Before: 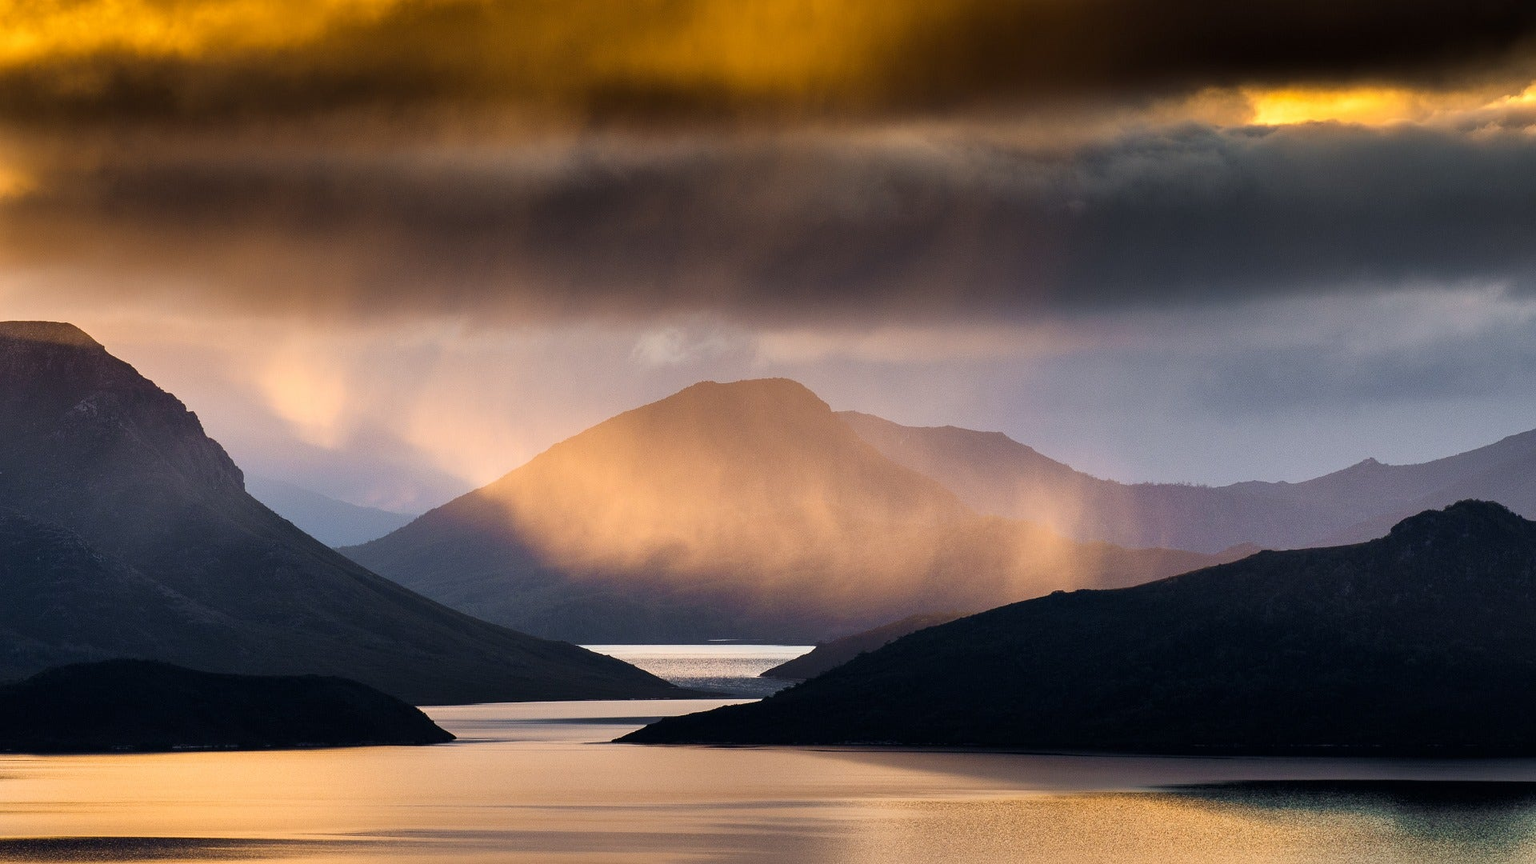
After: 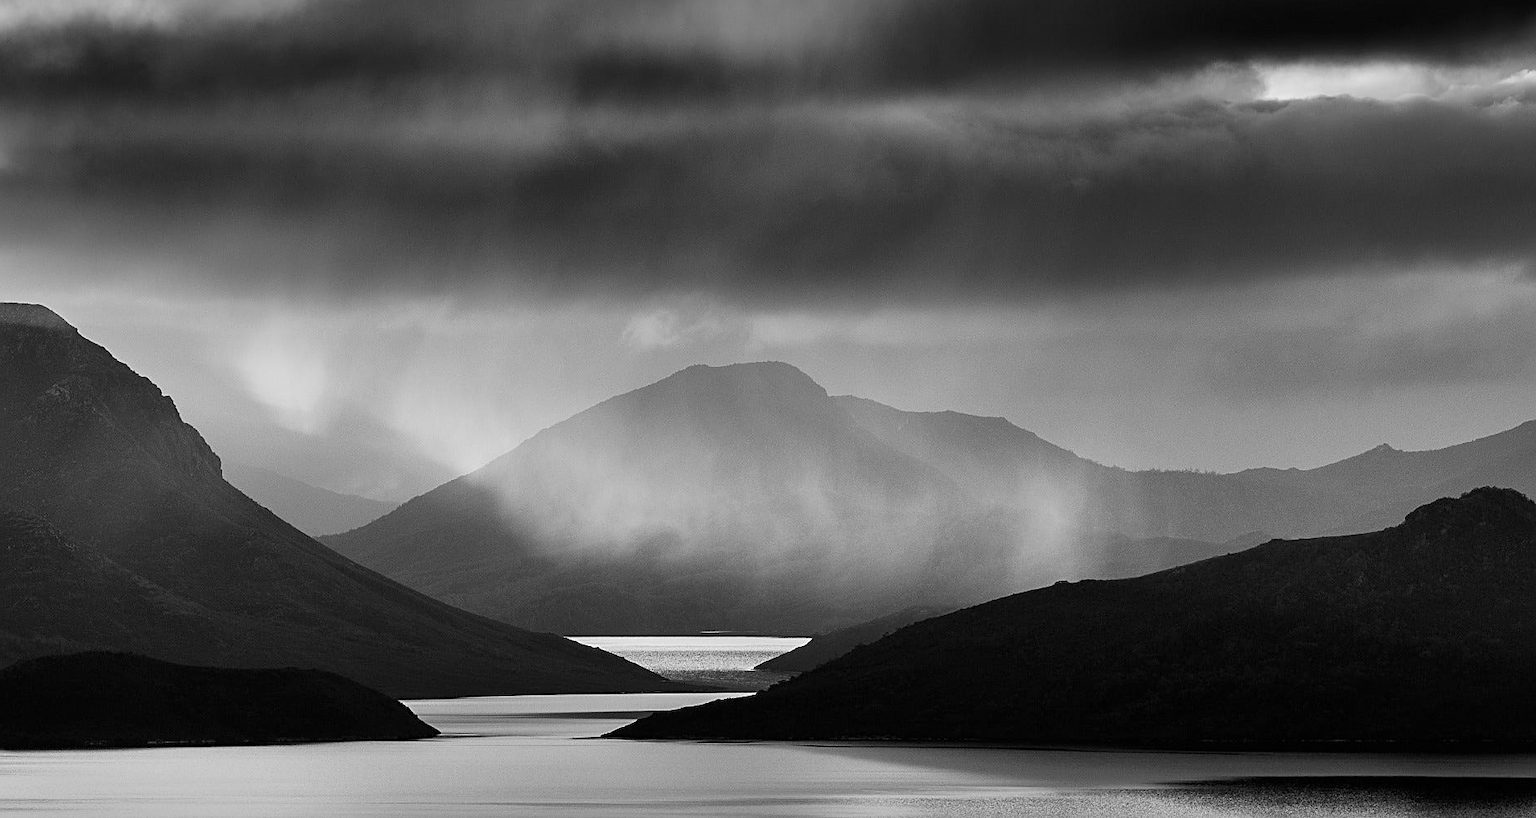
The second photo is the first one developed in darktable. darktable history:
shadows and highlights: shadows 20.91, highlights -35.45, soften with gaussian
color balance rgb: linear chroma grading › global chroma 15%, perceptual saturation grading › global saturation 30%
white balance: red 0.986, blue 1.01
crop: left 1.964%, top 3.251%, right 1.122%, bottom 4.933%
sharpen: on, module defaults
monochrome: on, module defaults
